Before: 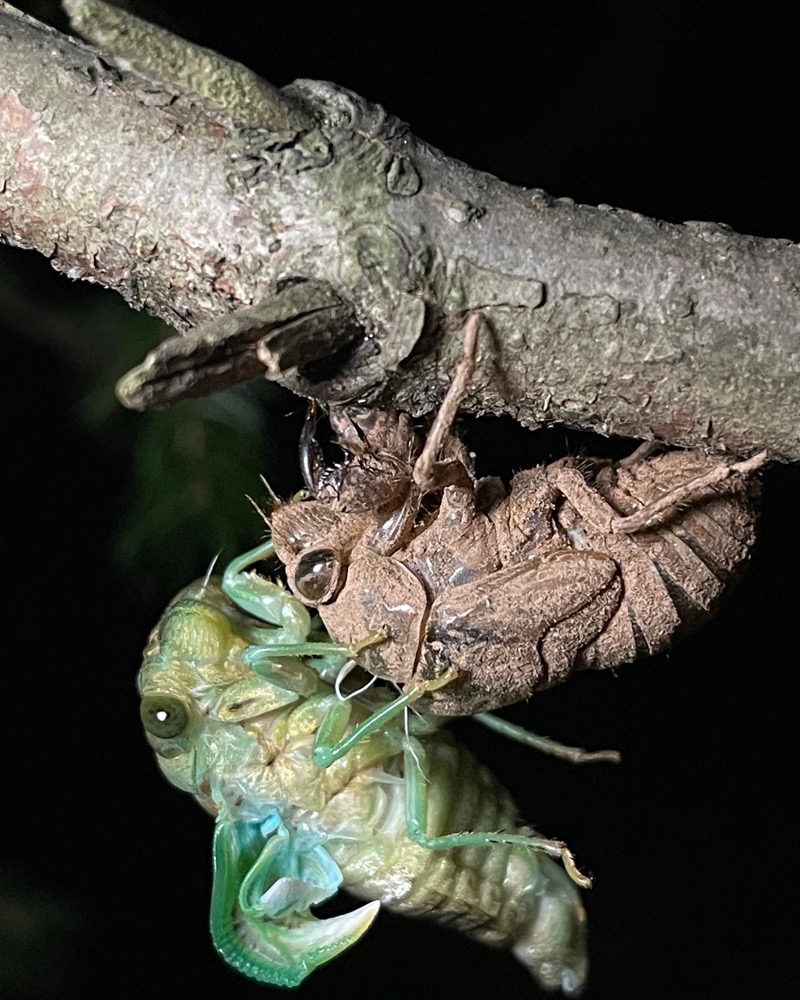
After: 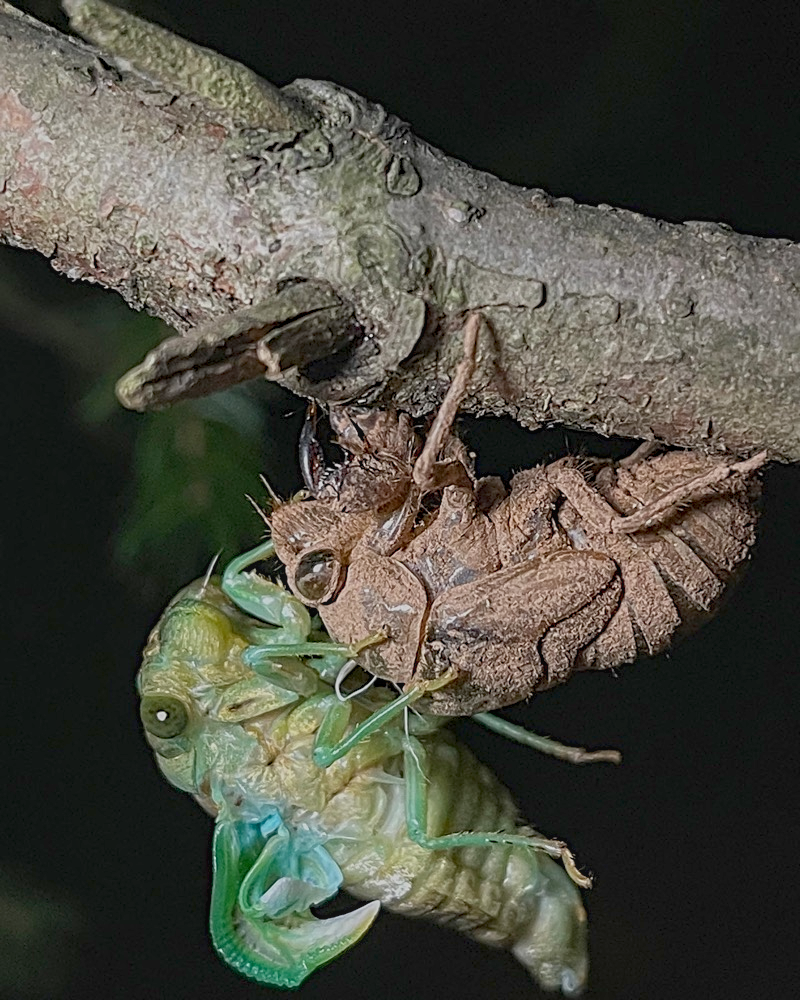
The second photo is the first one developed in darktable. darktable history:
local contrast: on, module defaults
color balance rgb: perceptual saturation grading › global saturation 17.269%, contrast -29.352%
sharpen: on, module defaults
contrast brightness saturation: contrast -0.077, brightness -0.035, saturation -0.107
